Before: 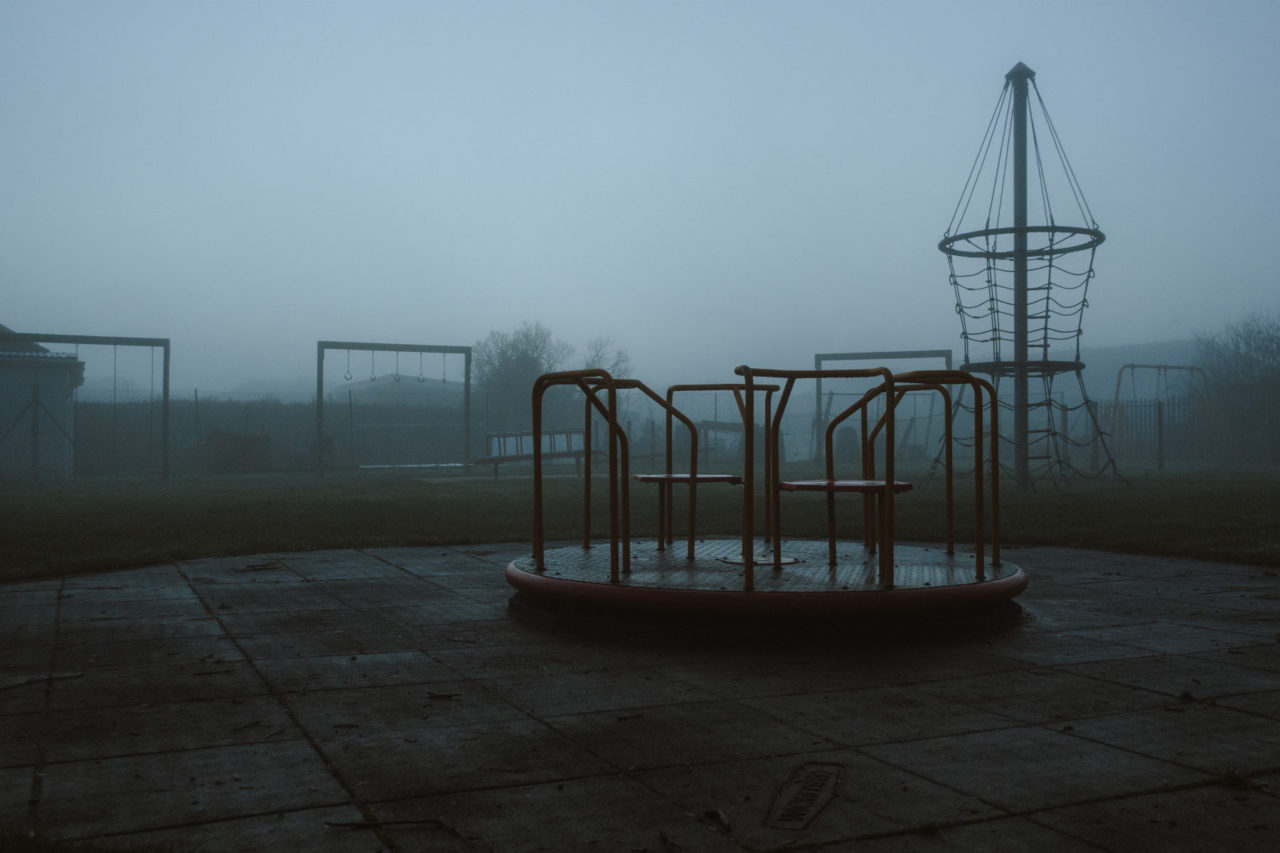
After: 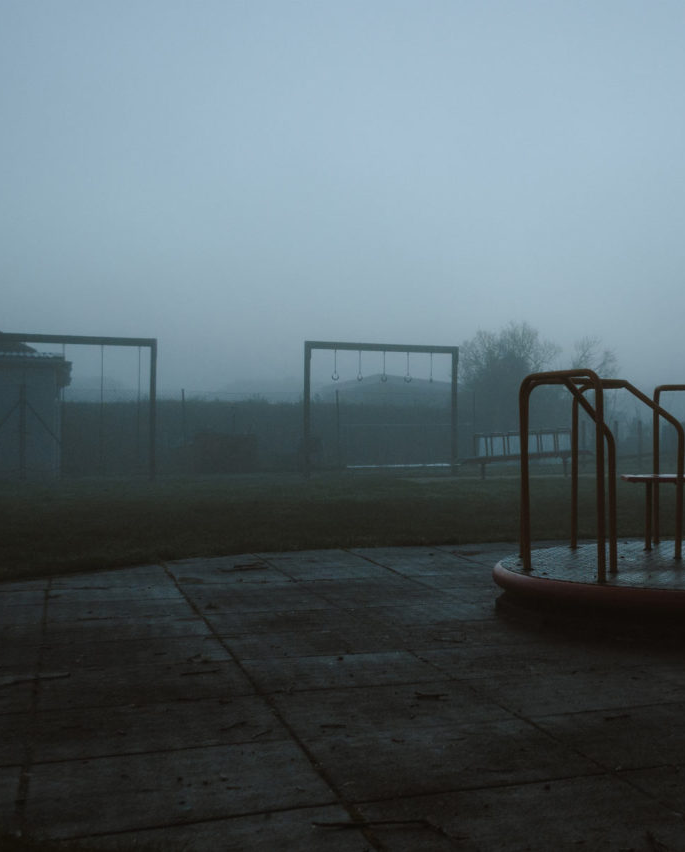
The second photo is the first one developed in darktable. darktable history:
crop: left 1.029%, right 45.447%, bottom 0.084%
